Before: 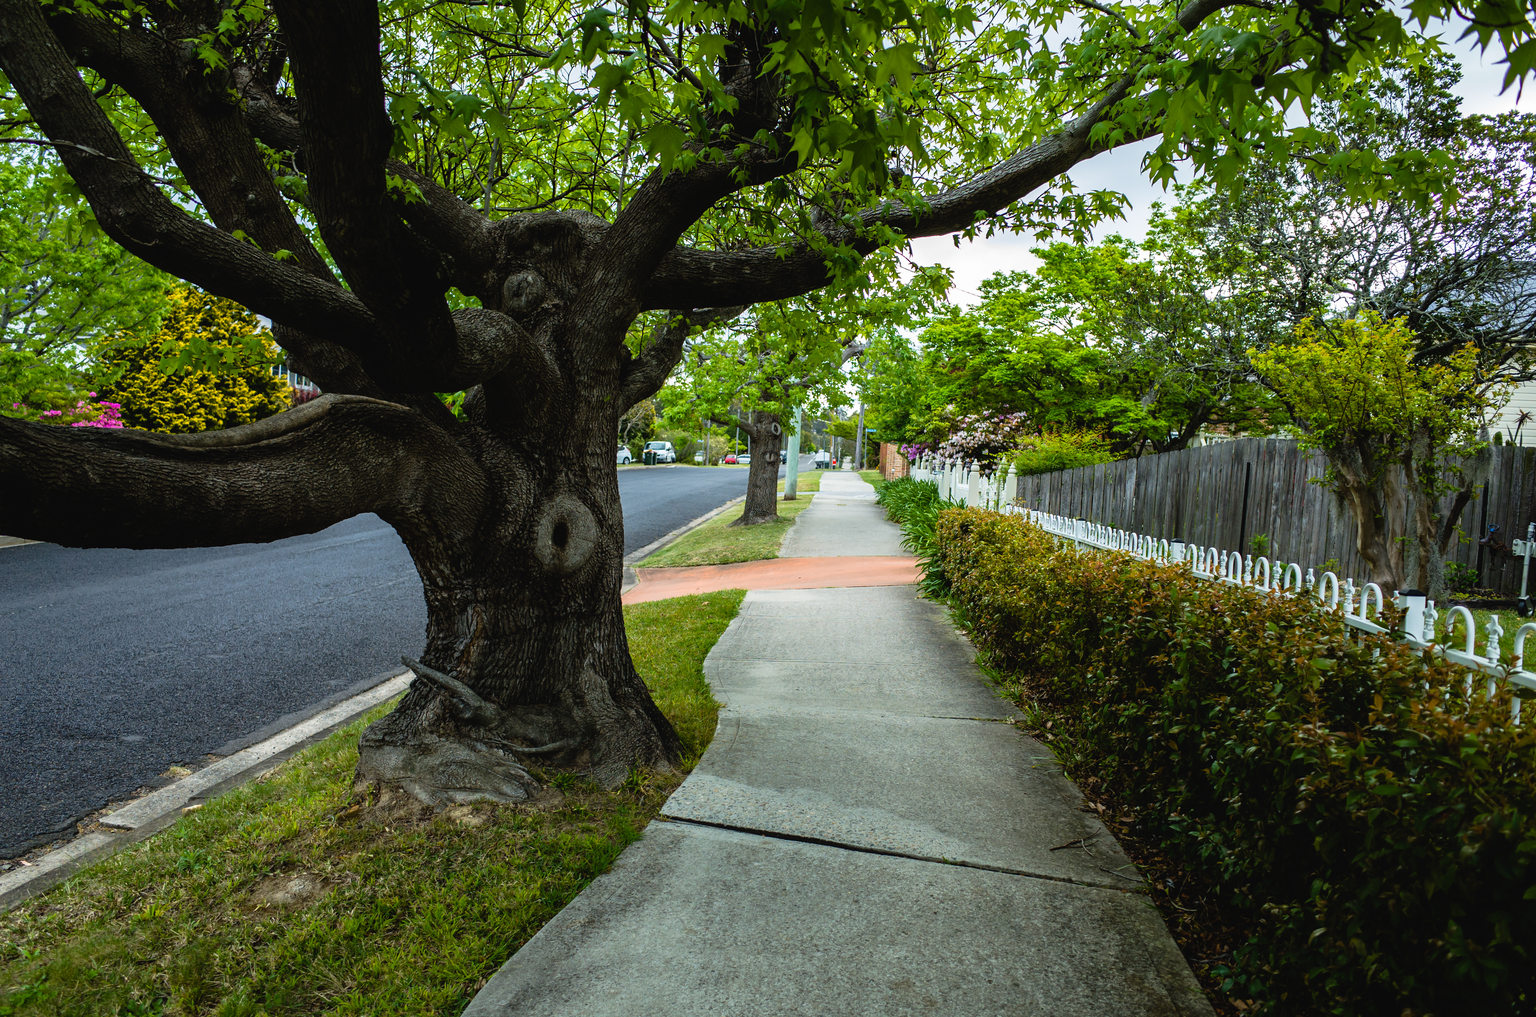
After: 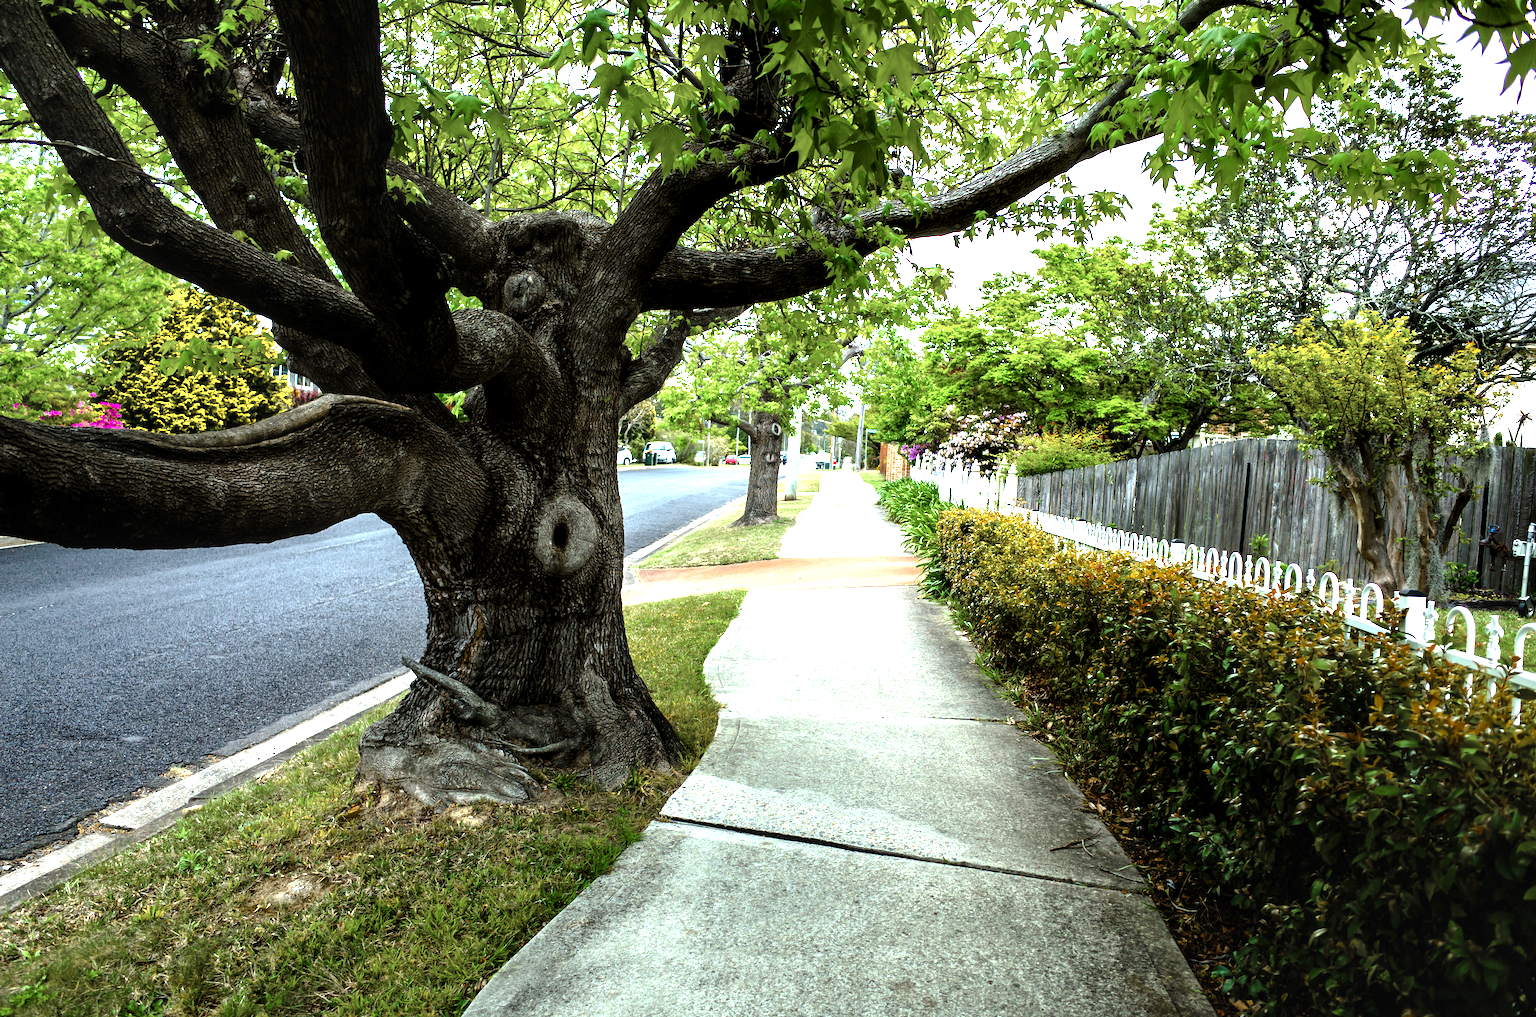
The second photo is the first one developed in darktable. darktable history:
exposure: black level correction 0, exposure 1 EV, compensate highlight preservation false
local contrast: highlights 183%, shadows 123%, detail 139%, midtone range 0.255
color zones: curves: ch0 [(0.11, 0.396) (0.195, 0.36) (0.25, 0.5) (0.303, 0.412) (0.357, 0.544) (0.75, 0.5) (0.967, 0.328)]; ch1 [(0, 0.468) (0.112, 0.512) (0.202, 0.6) (0.25, 0.5) (0.307, 0.352) (0.357, 0.544) (0.75, 0.5) (0.963, 0.524)]
